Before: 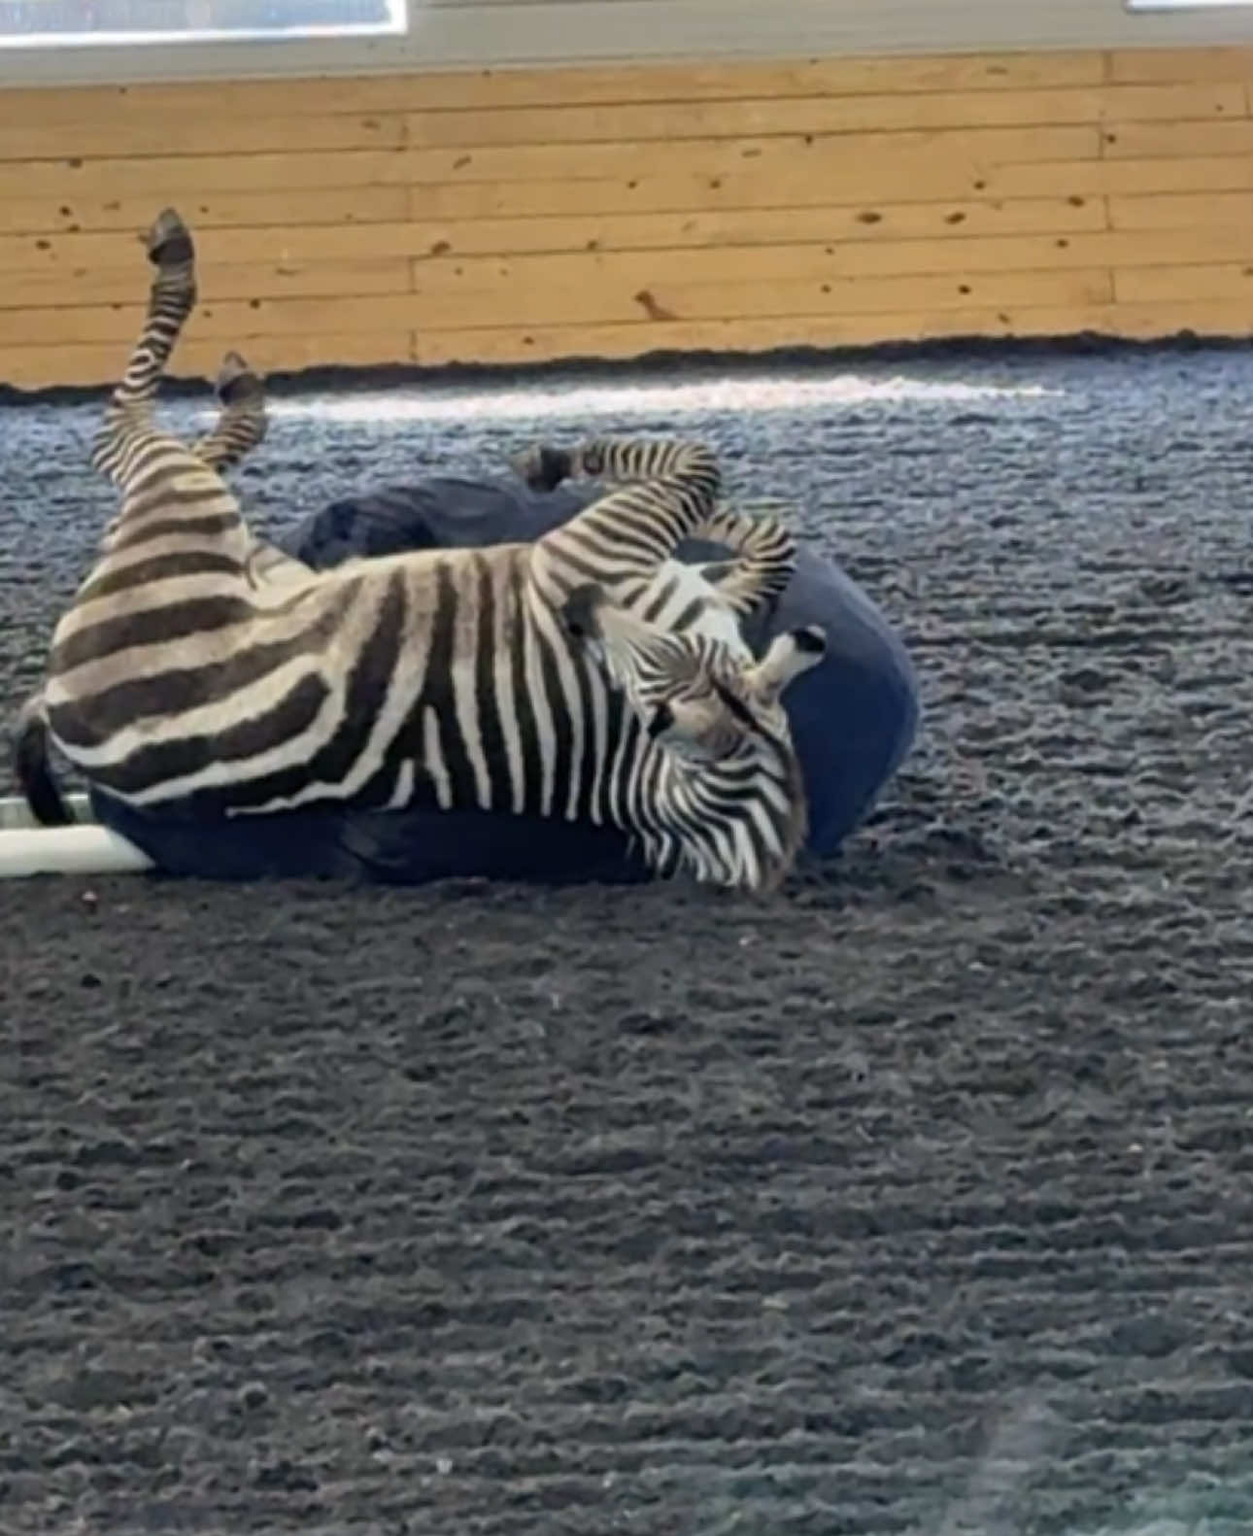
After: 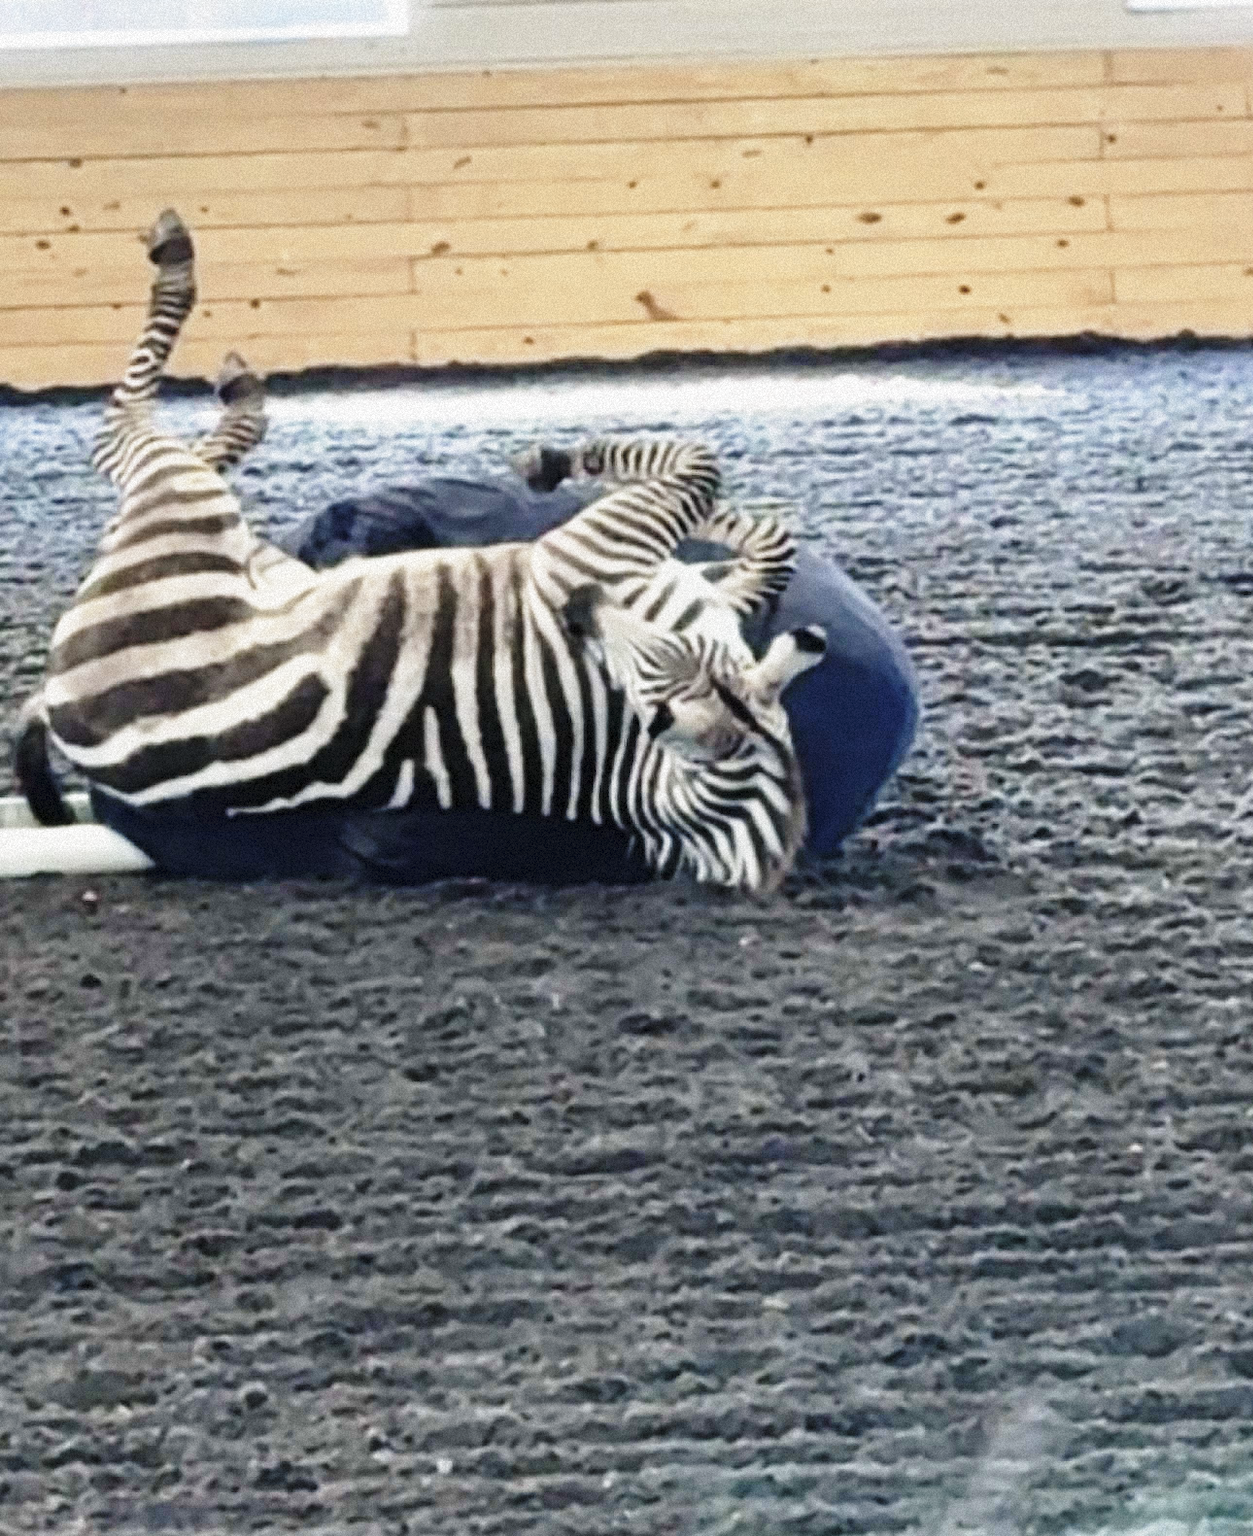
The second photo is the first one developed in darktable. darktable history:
base curve: curves: ch0 [(0, 0) (0.026, 0.03) (0.109, 0.232) (0.351, 0.748) (0.669, 0.968) (1, 1)], preserve colors none
color zones: curves: ch1 [(0.25, 0.5) (0.747, 0.71)]
grain: mid-tones bias 0%
tone equalizer: on, module defaults
contrast brightness saturation: contrast -0.05, saturation -0.41
